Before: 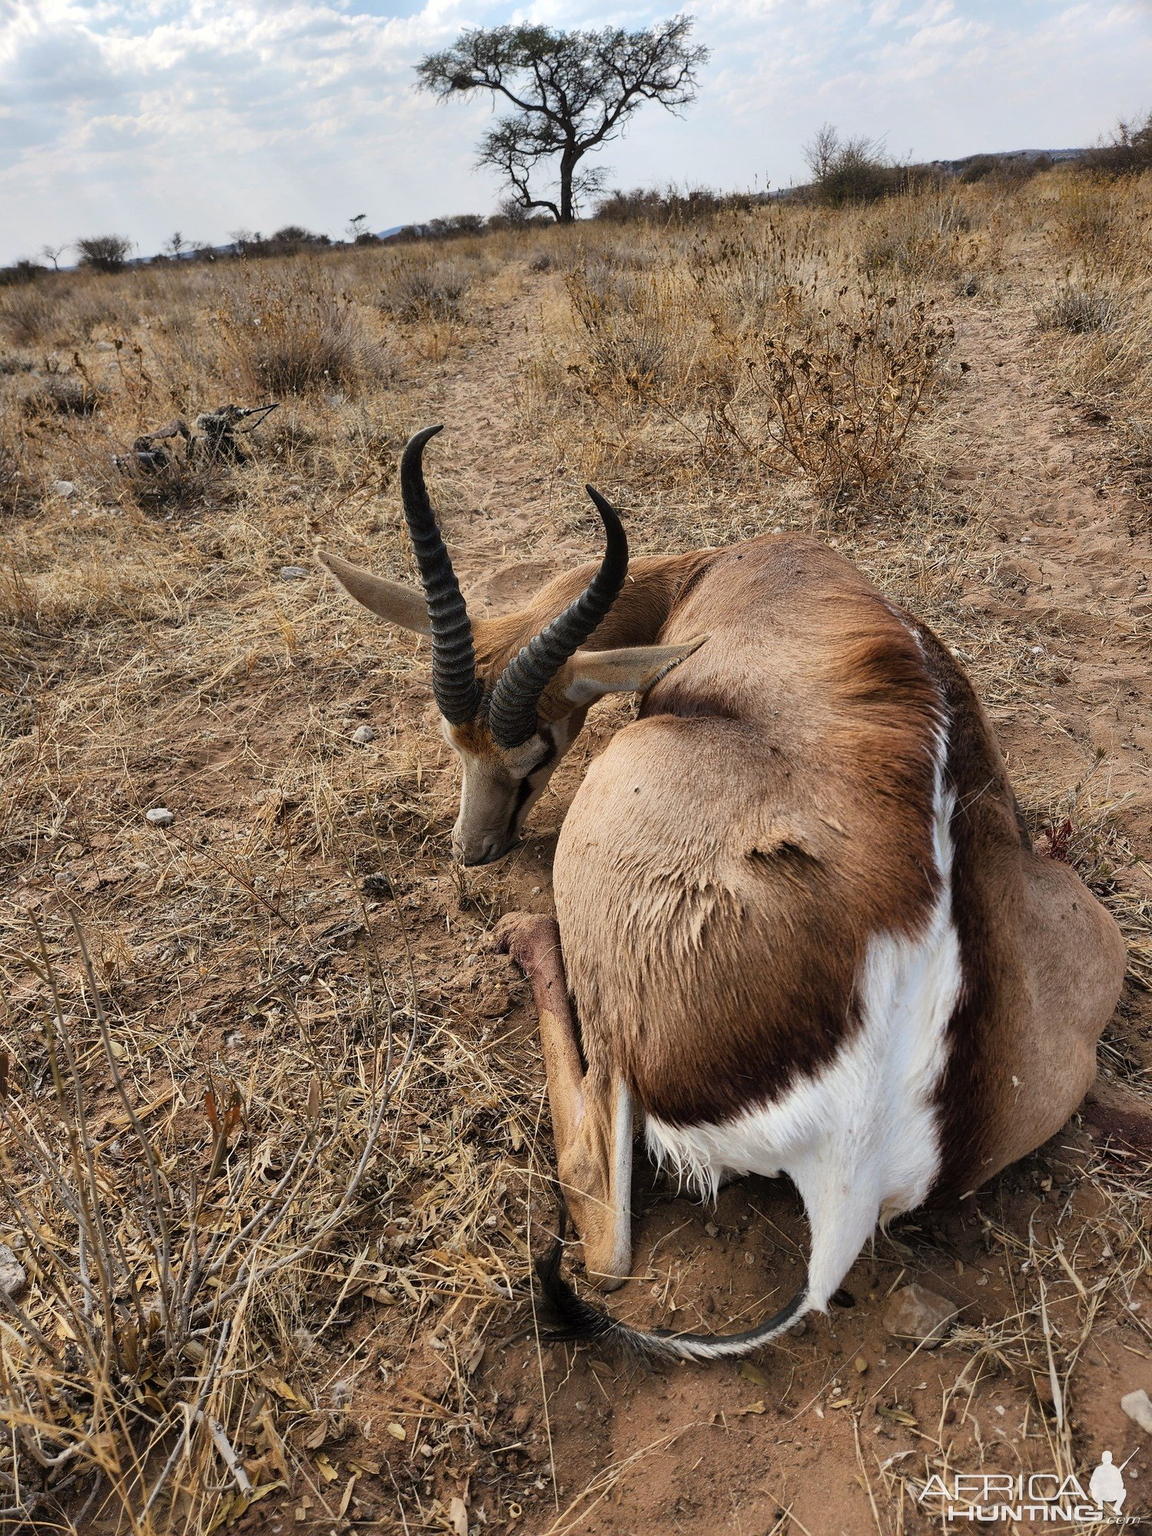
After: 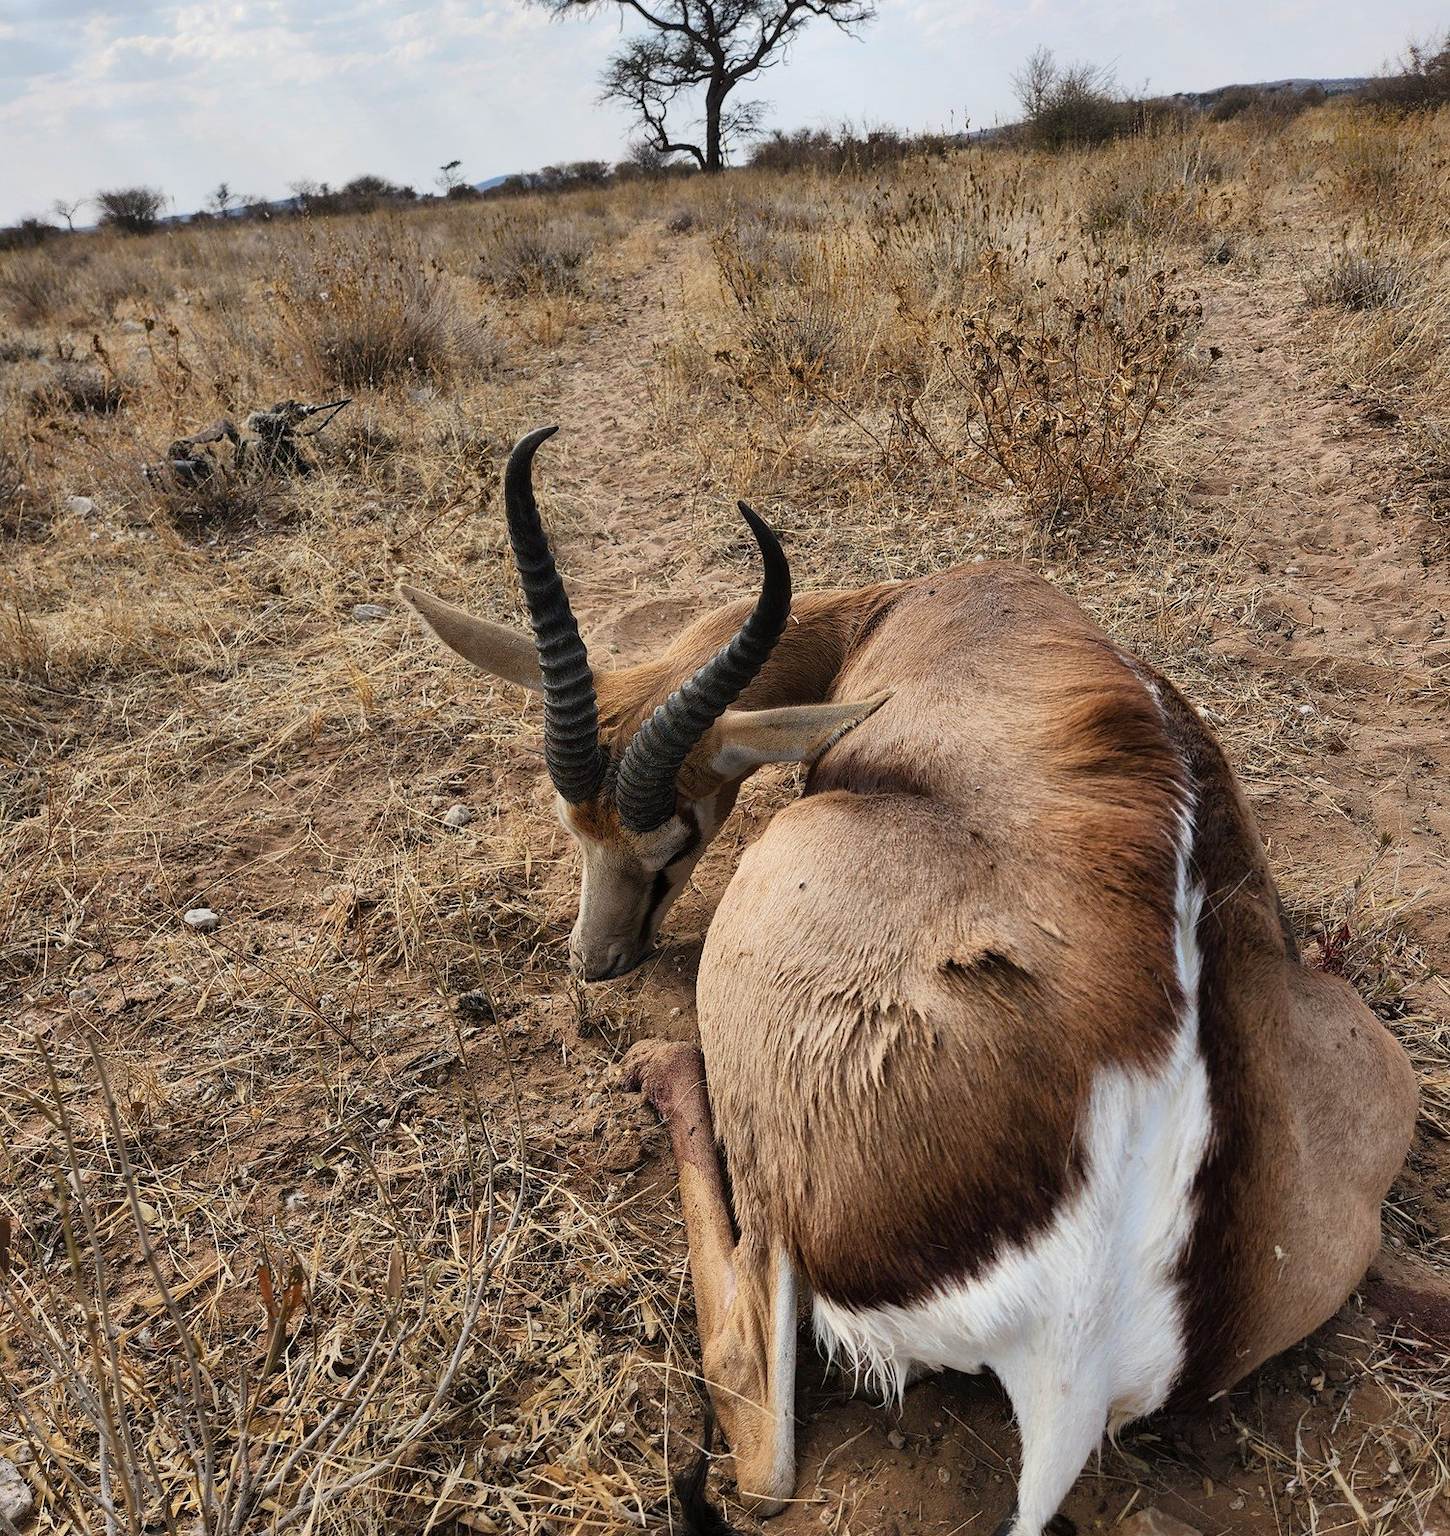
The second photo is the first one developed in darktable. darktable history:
crop and rotate: top 5.653%, bottom 14.925%
